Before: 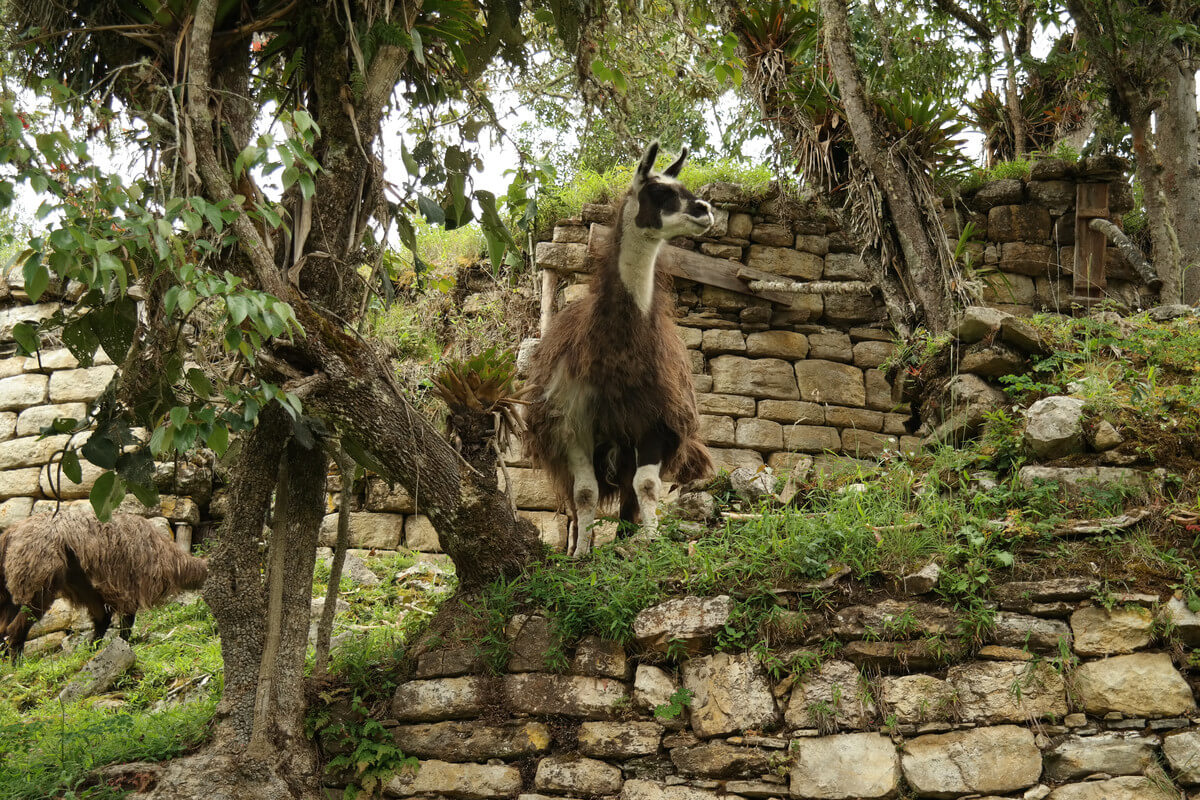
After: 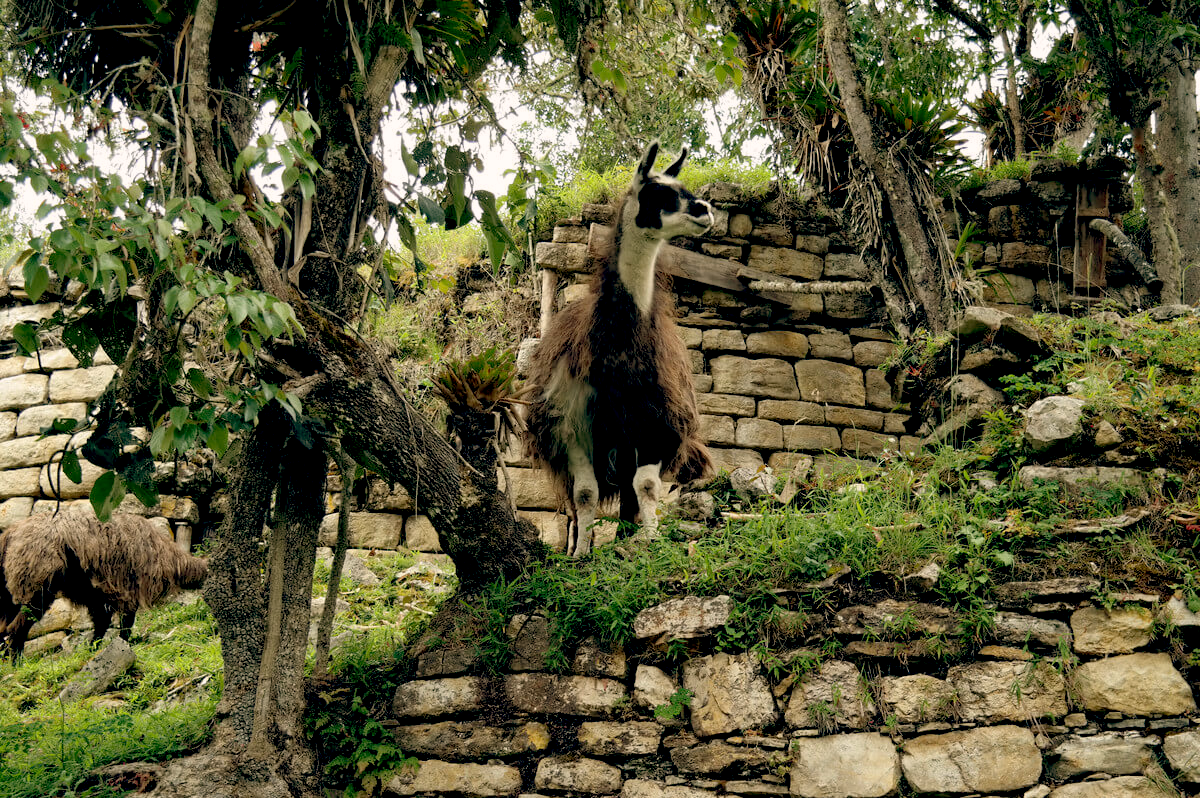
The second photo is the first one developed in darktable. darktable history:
crop: top 0.05%, bottom 0.098%
color balance: lift [0.975, 0.993, 1, 1.015], gamma [1.1, 1, 1, 0.945], gain [1, 1.04, 1, 0.95]
